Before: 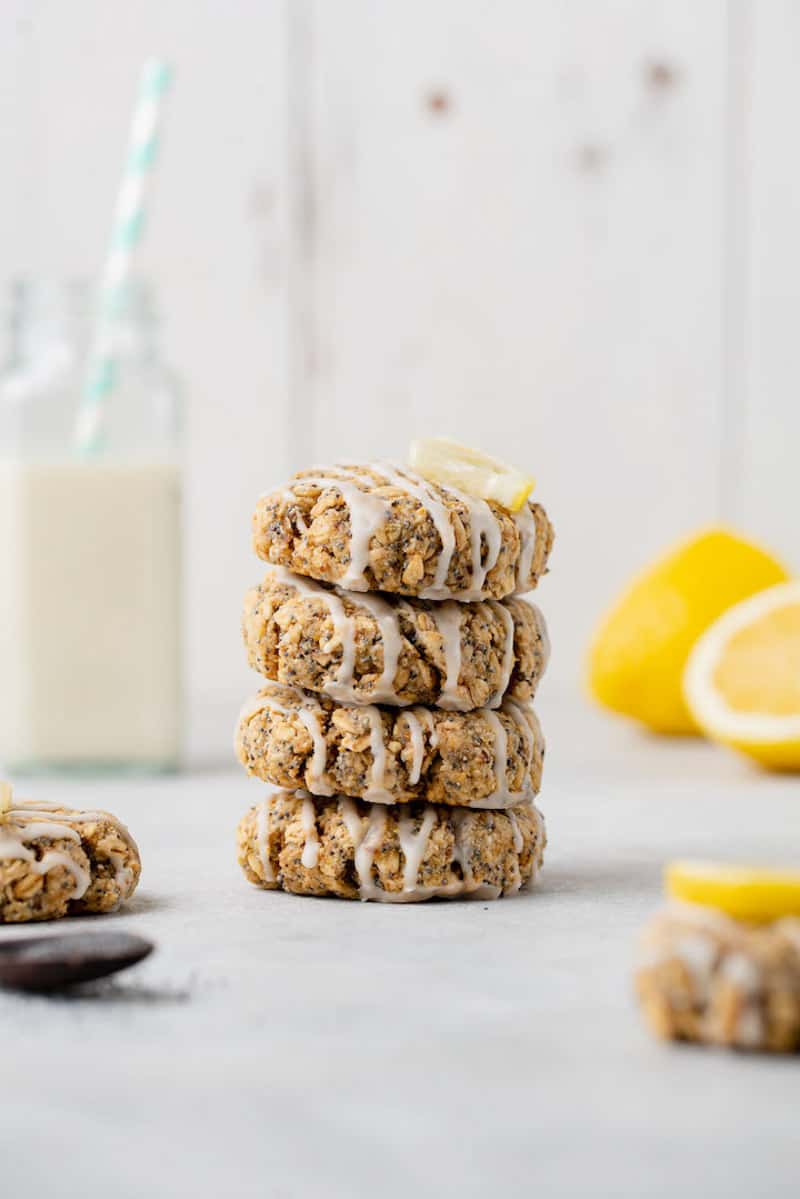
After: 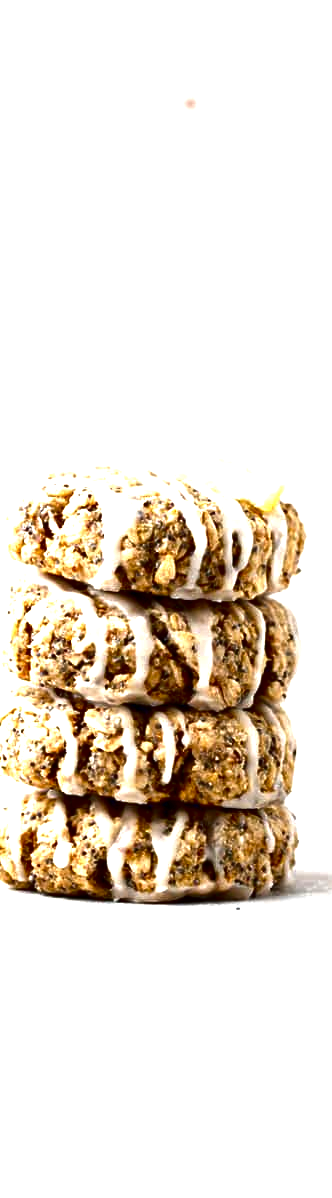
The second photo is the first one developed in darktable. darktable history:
vignetting: fall-off start 116.32%, fall-off radius 59.17%
crop: left 31.122%, right 27.366%
contrast brightness saturation: brightness -0.538
exposure: exposure 1.133 EV, compensate highlight preservation false
